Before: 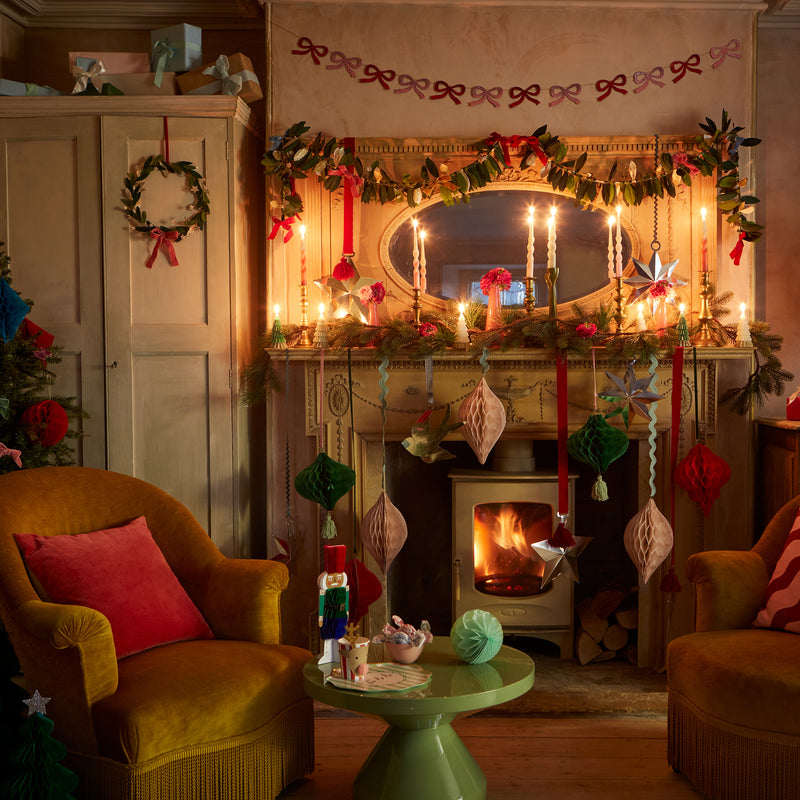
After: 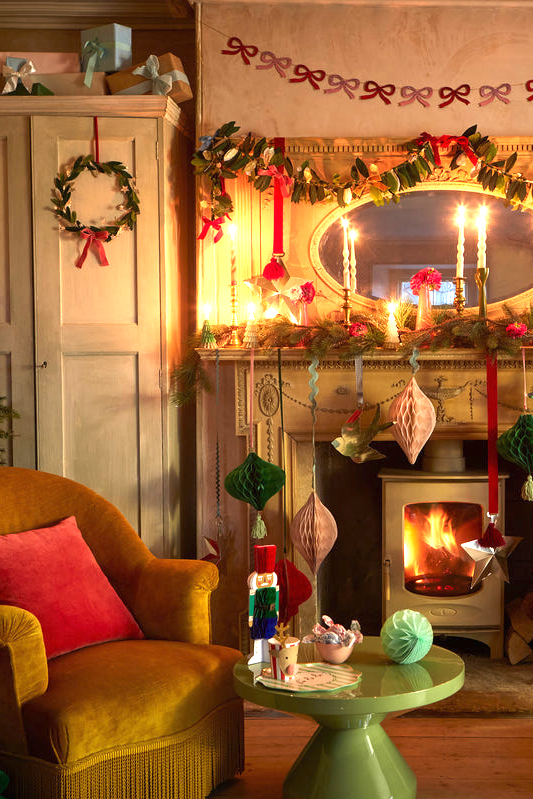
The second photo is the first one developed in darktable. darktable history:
crop and rotate: left 8.786%, right 24.548%
exposure: black level correction 0, exposure 1.2 EV, compensate exposure bias true, compensate highlight preservation false
